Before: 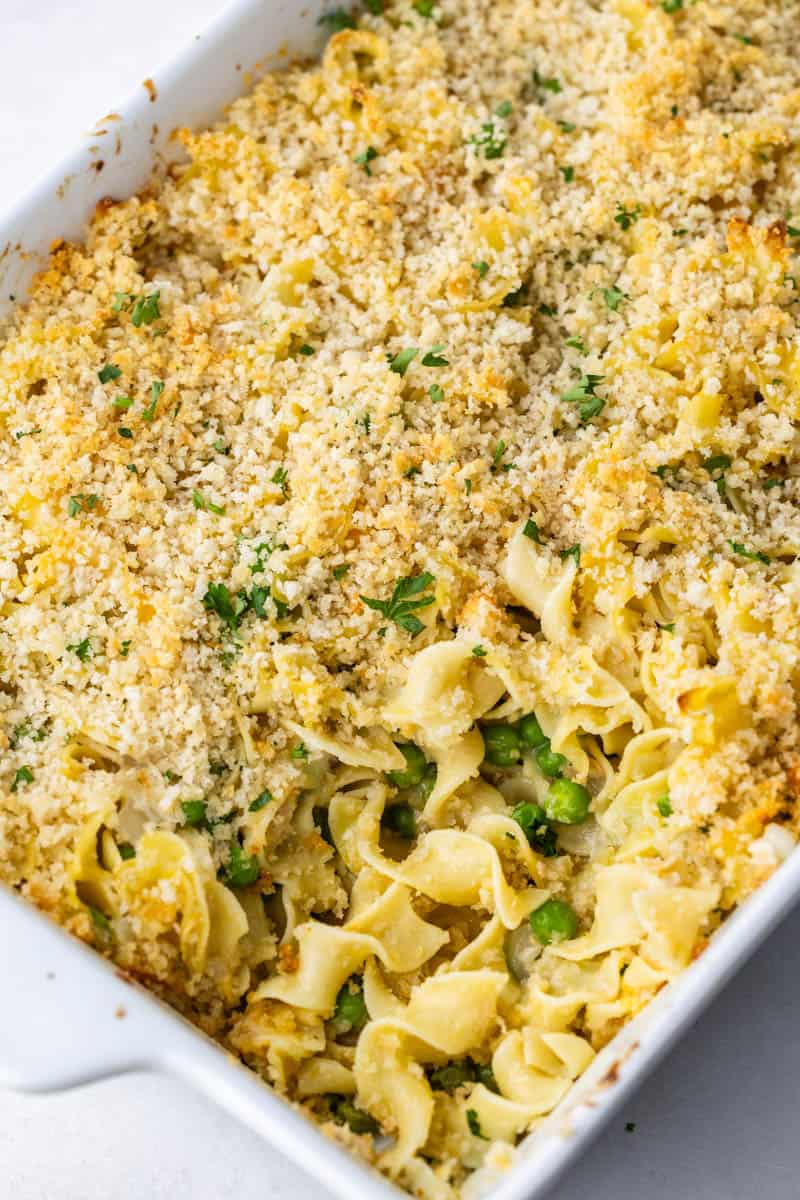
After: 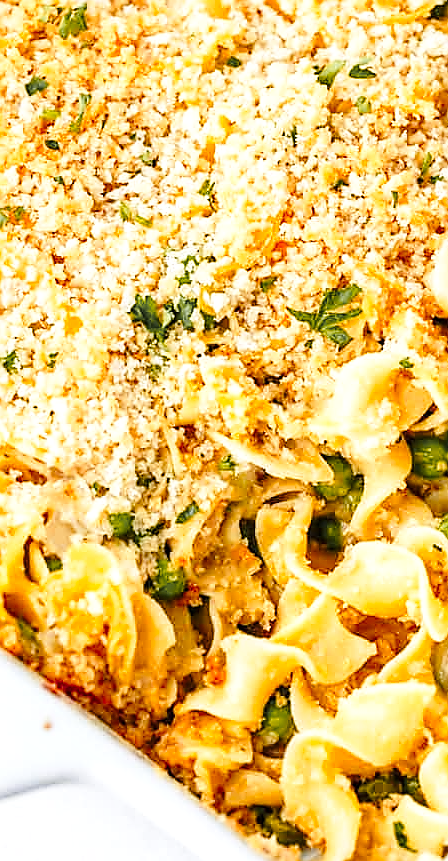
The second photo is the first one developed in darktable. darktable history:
crop: left 9.162%, top 24.05%, right 34.75%, bottom 4.156%
contrast brightness saturation: contrast 0.044, saturation 0.15
base curve: curves: ch0 [(0, 0) (0.028, 0.03) (0.121, 0.232) (0.46, 0.748) (0.859, 0.968) (1, 1)], preserve colors none
local contrast: highlights 95%, shadows 89%, detail 160%, midtone range 0.2
color zones: curves: ch1 [(0.29, 0.492) (0.373, 0.185) (0.509, 0.481)]; ch2 [(0.25, 0.462) (0.749, 0.457)]
sharpen: radius 1.349, amount 1.24, threshold 0.678
